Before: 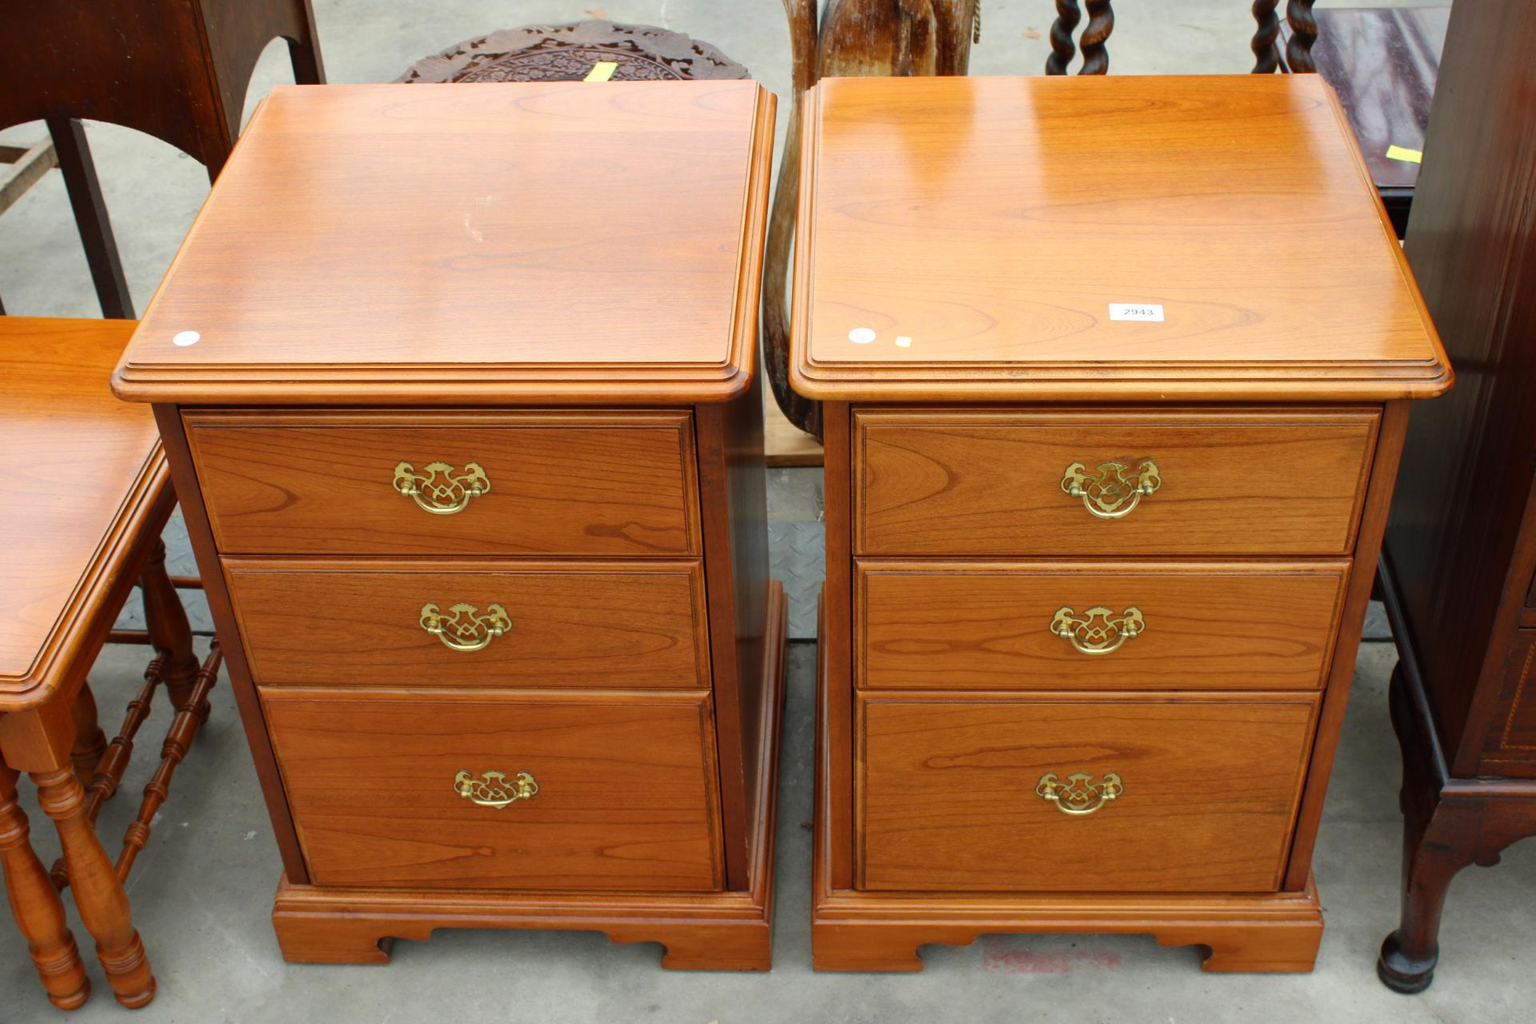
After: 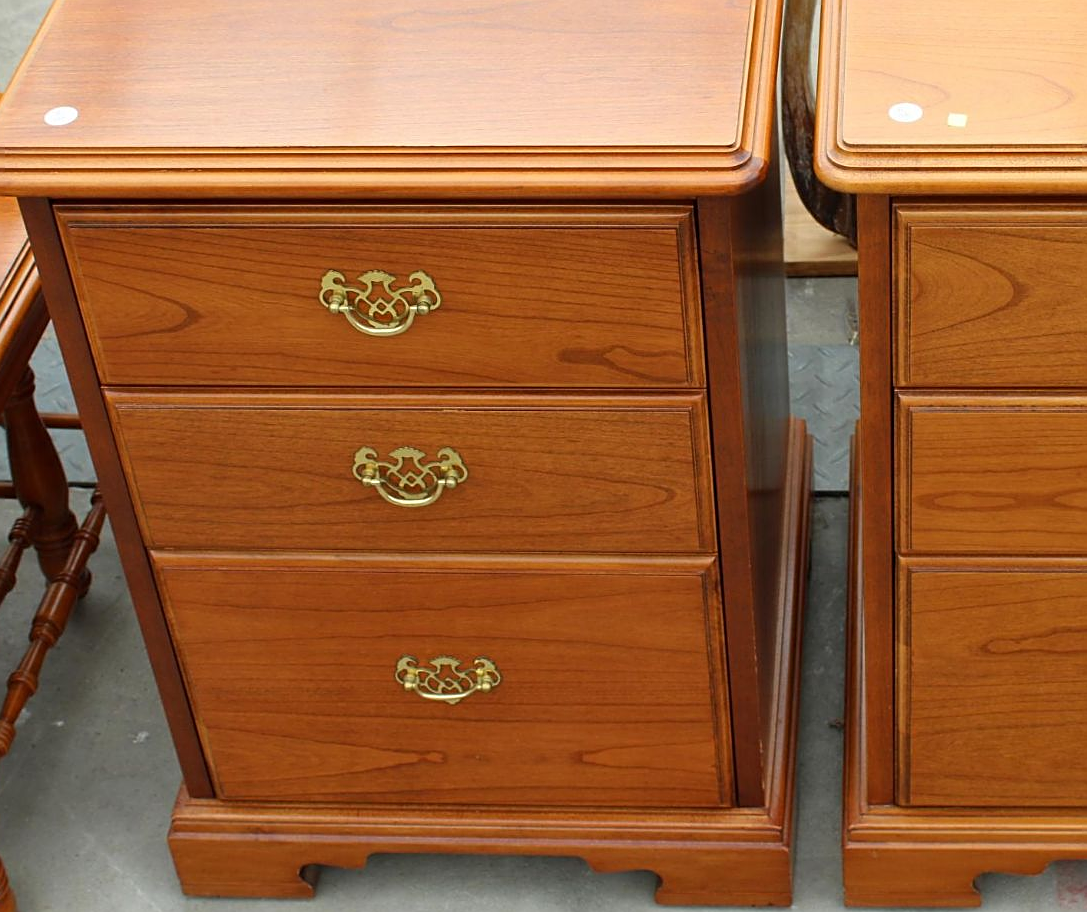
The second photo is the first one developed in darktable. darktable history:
crop: left 8.977%, top 24.02%, right 34.401%, bottom 4.72%
sharpen: on, module defaults
